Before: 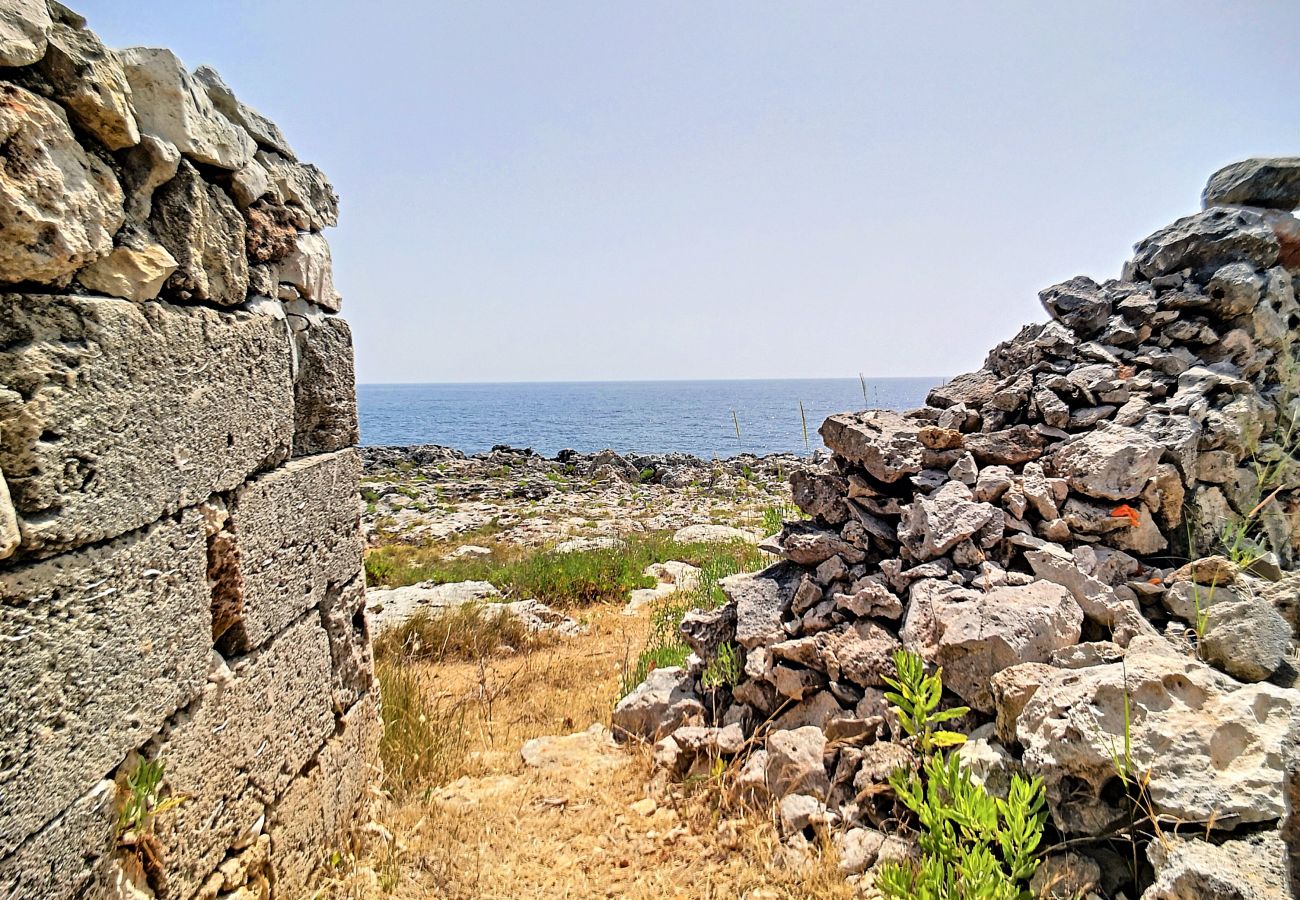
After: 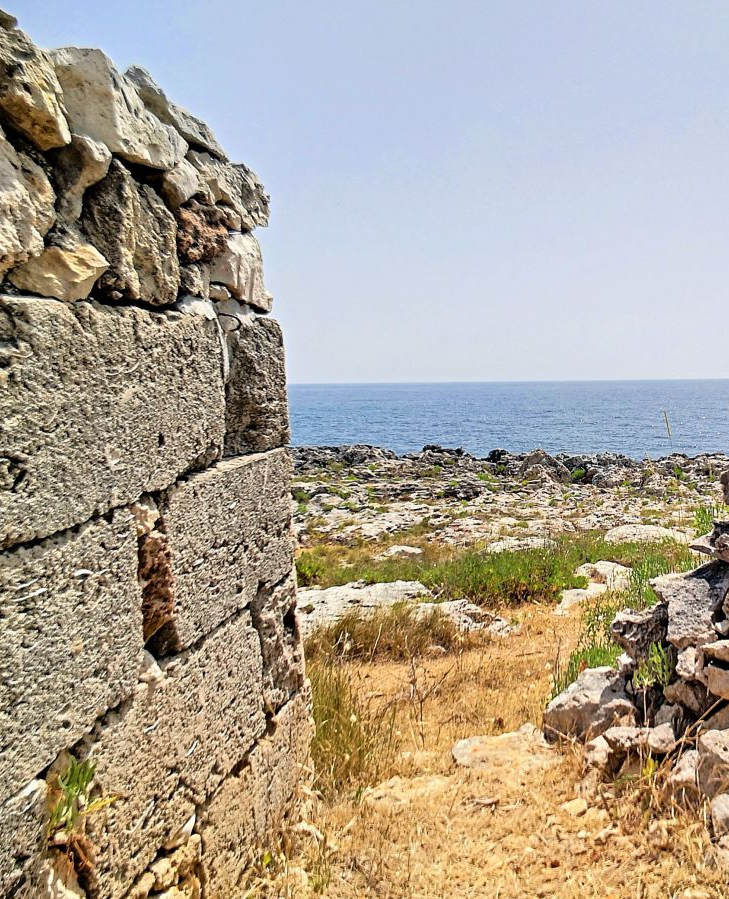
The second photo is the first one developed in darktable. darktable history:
crop: left 5.314%, right 38.581%
